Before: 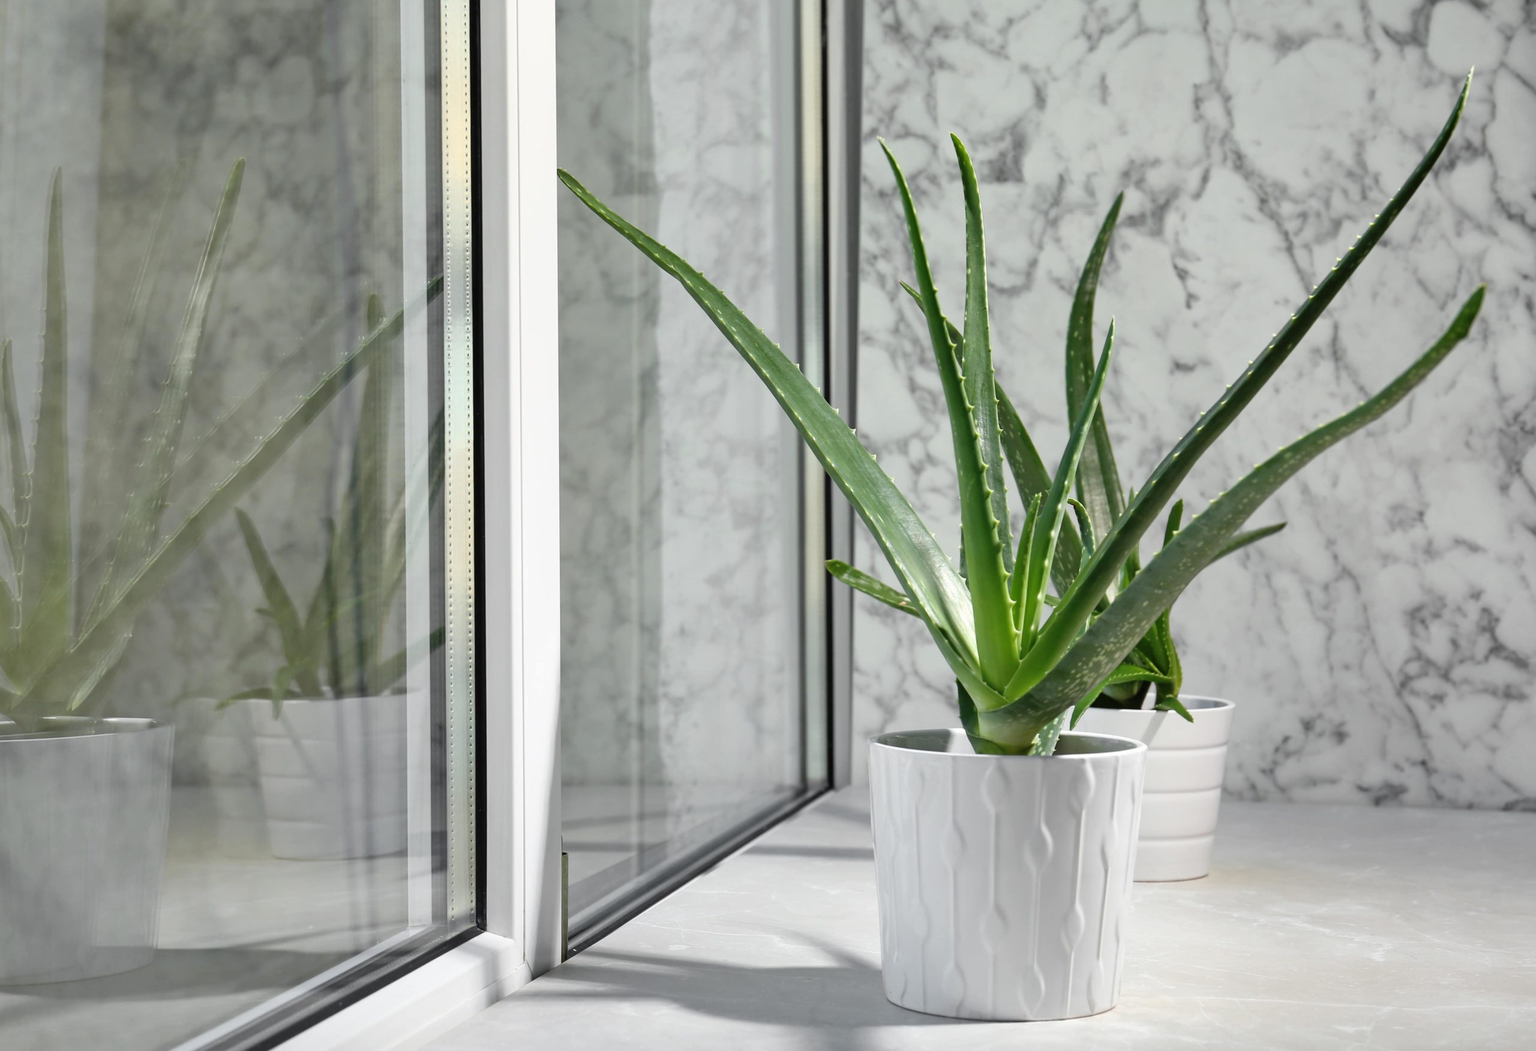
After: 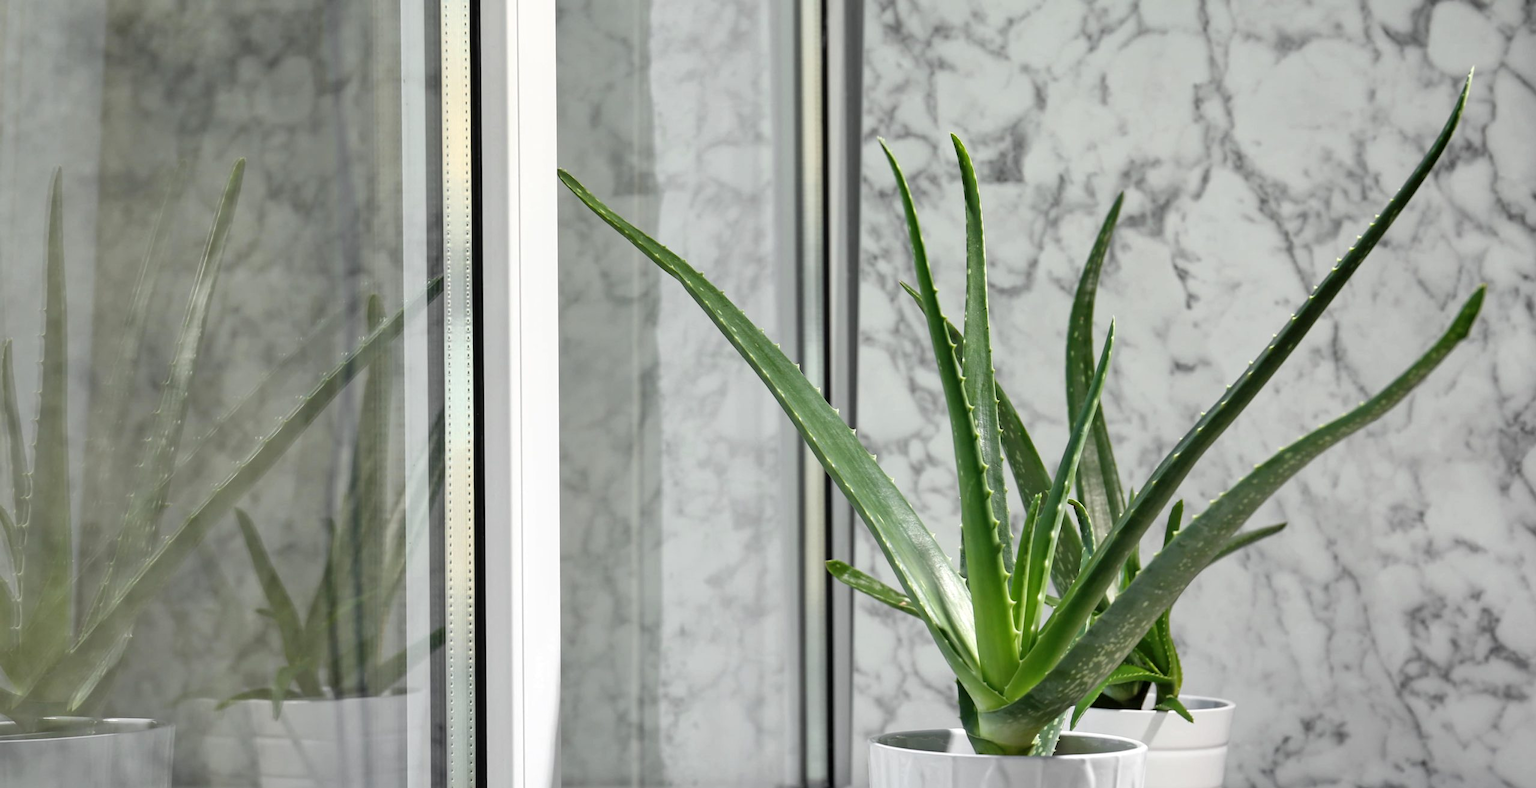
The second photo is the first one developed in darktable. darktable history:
crop: bottom 24.988%
local contrast: highlights 100%, shadows 100%, detail 120%, midtone range 0.2
